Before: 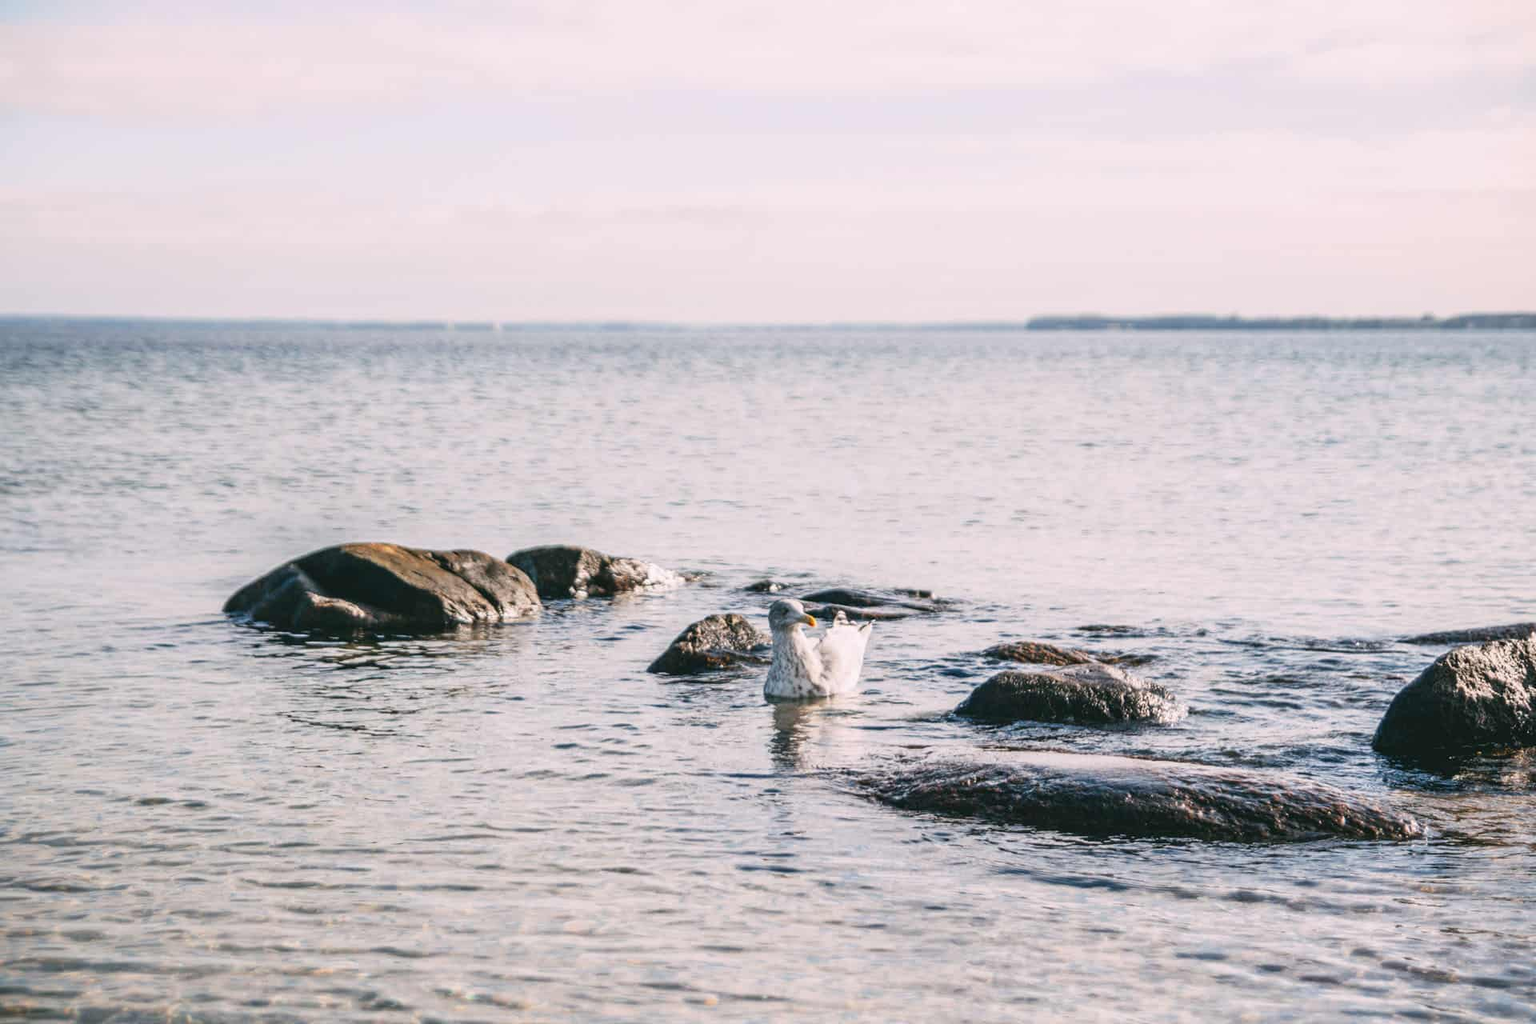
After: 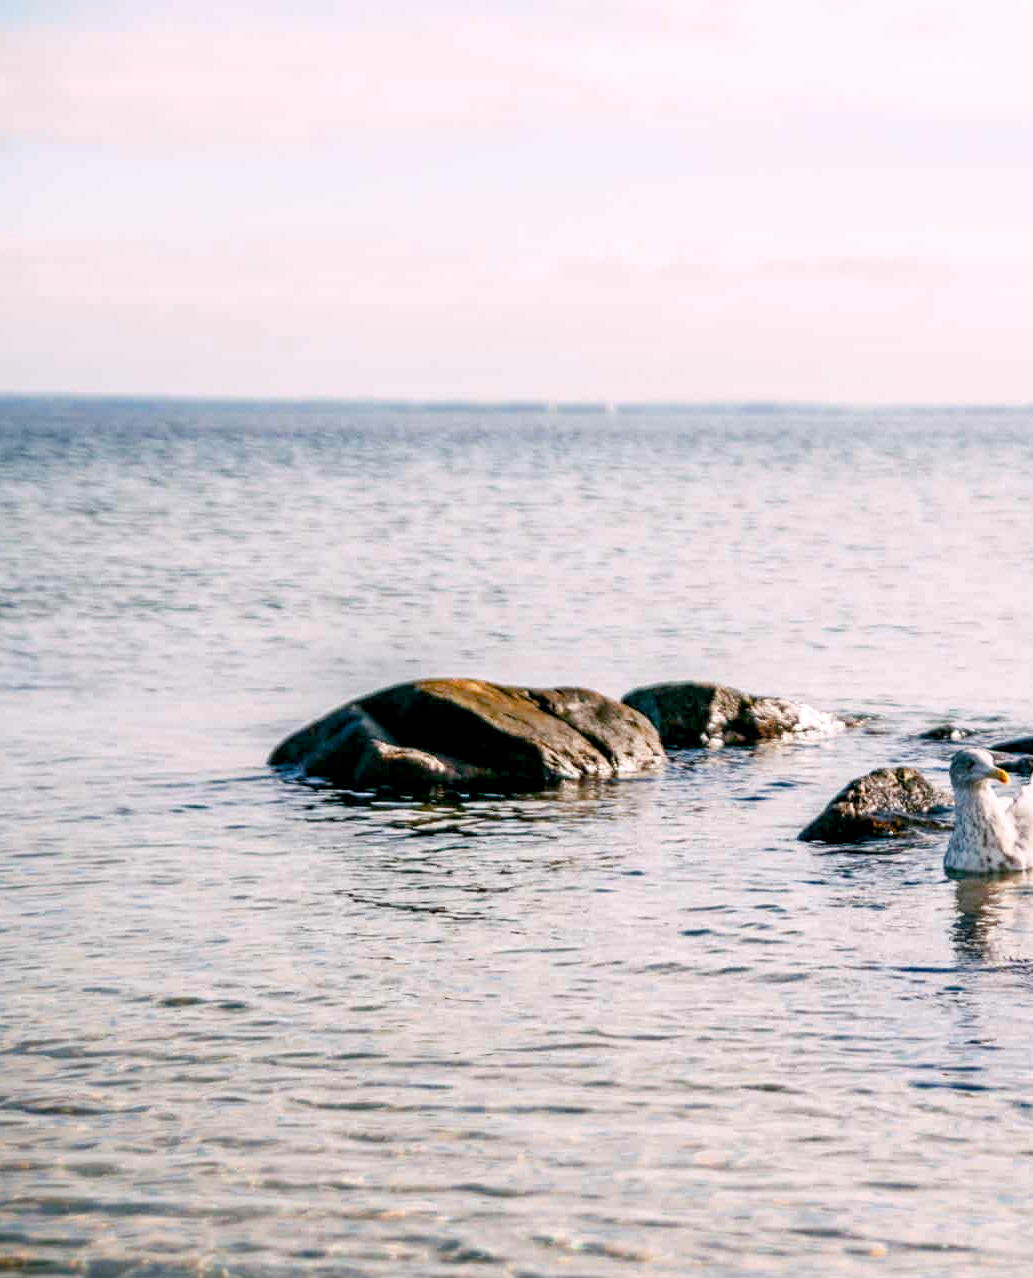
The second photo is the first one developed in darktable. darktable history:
crop: left 0.587%, right 45.588%, bottom 0.086%
color balance rgb: shadows lift › luminance -9.41%, highlights gain › luminance 17.6%, global offset › luminance -1.45%, perceptual saturation grading › highlights -17.77%, perceptual saturation grading › mid-tones 33.1%, perceptual saturation grading › shadows 50.52%, global vibrance 24.22%
